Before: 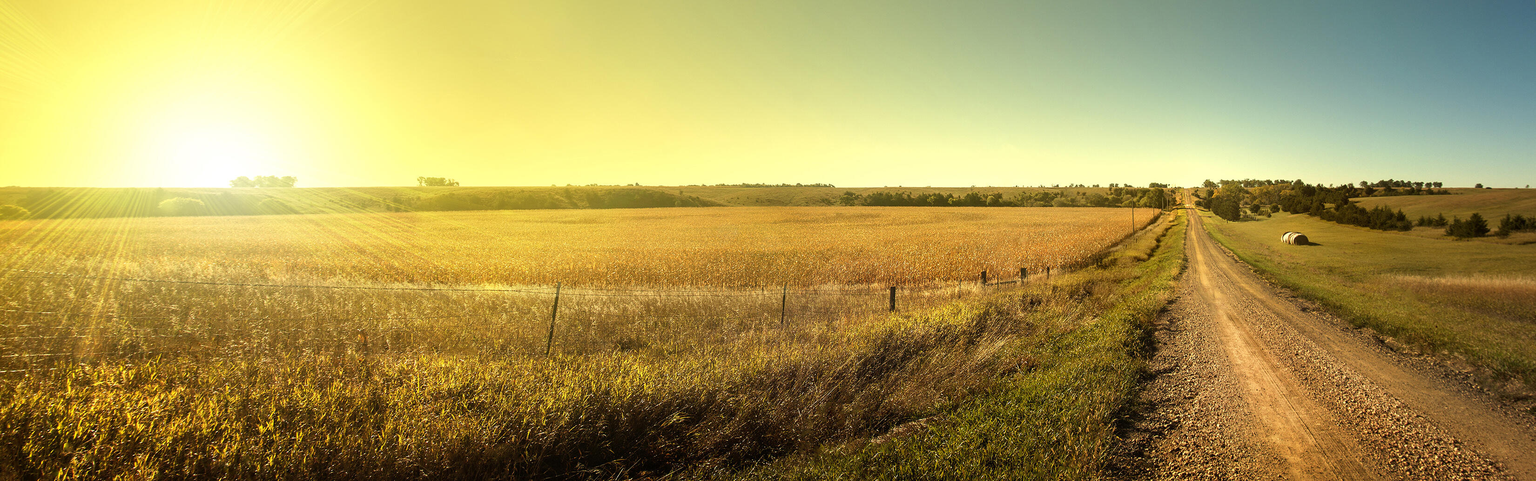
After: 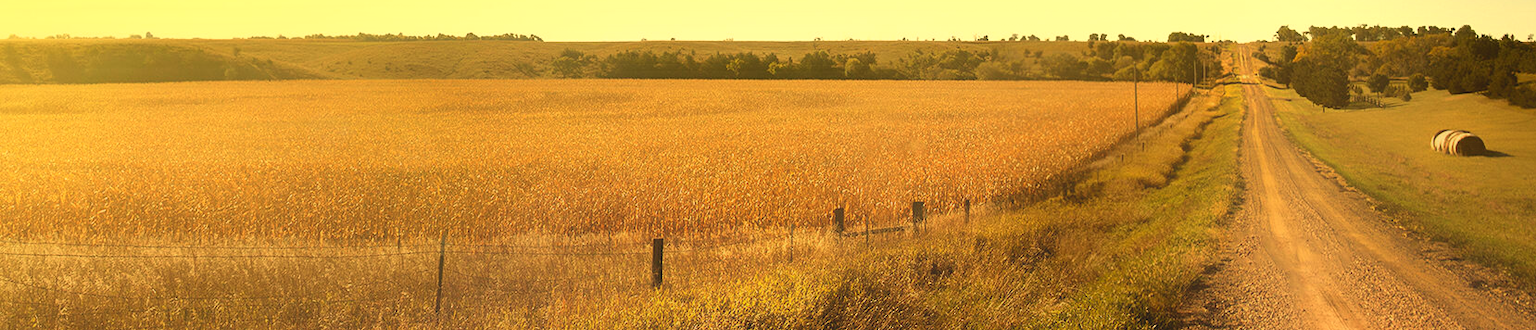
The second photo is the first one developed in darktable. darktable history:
contrast equalizer: octaves 7, y [[0.6 ×6], [0.55 ×6], [0 ×6], [0 ×6], [0 ×6]], mix -1
crop: left 36.607%, top 34.735%, right 13.146%, bottom 30.611%
white balance: red 1.123, blue 0.83
